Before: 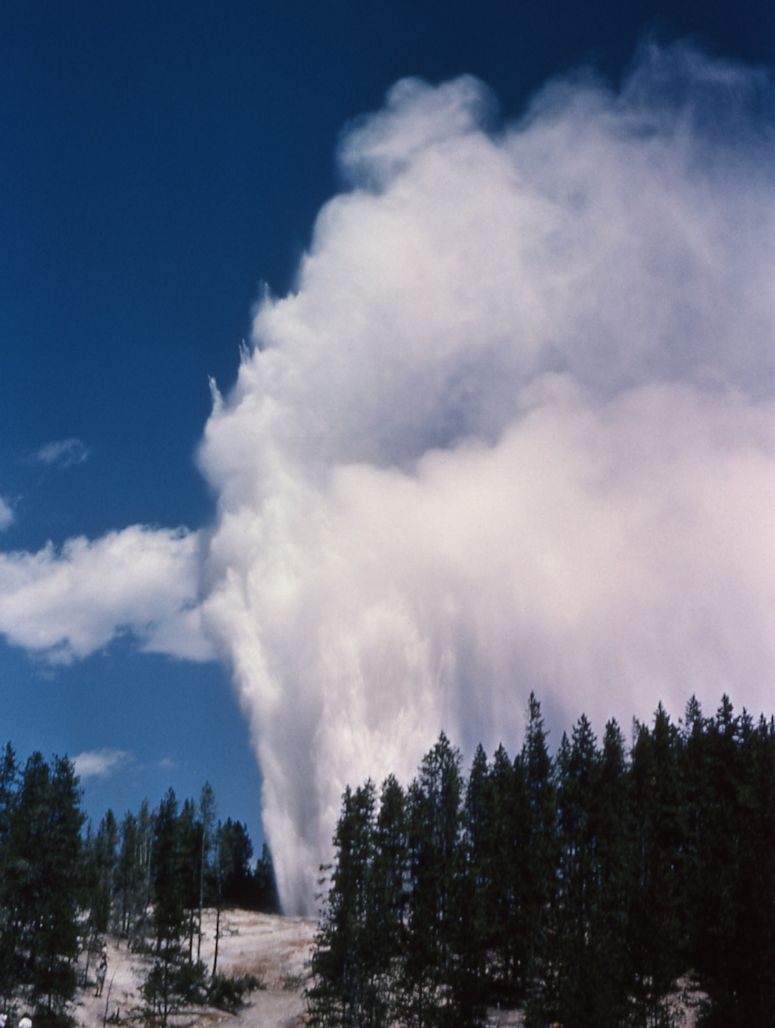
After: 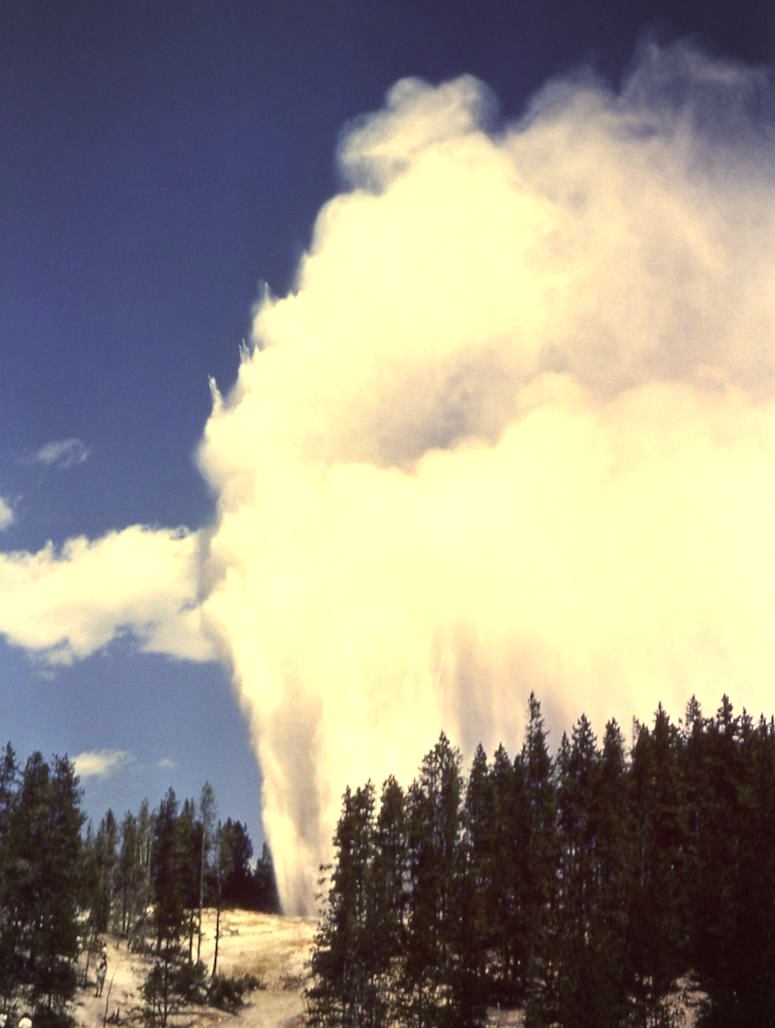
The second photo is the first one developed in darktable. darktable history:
exposure: black level correction 0, exposure 1.1 EV, compensate exposure bias true, compensate highlight preservation false
color correction: highlights a* -0.482, highlights b* 40, shadows a* 9.8, shadows b* -0.161
vignetting: fall-off radius 60.92%
